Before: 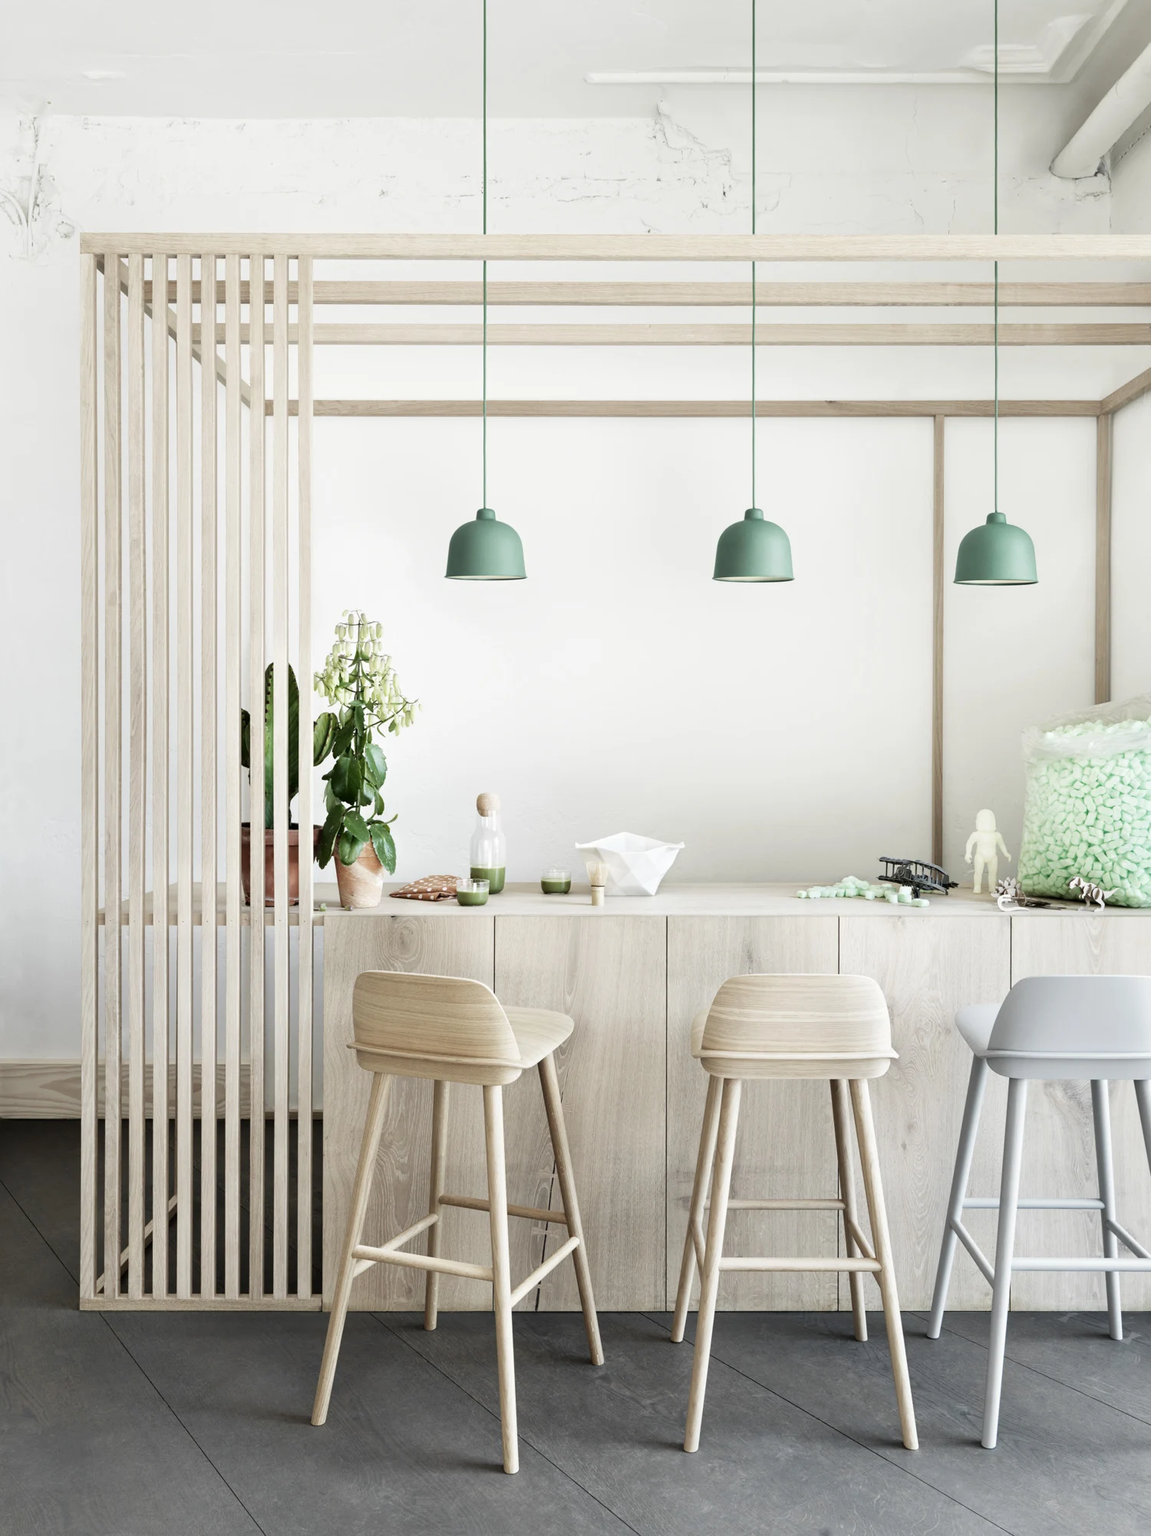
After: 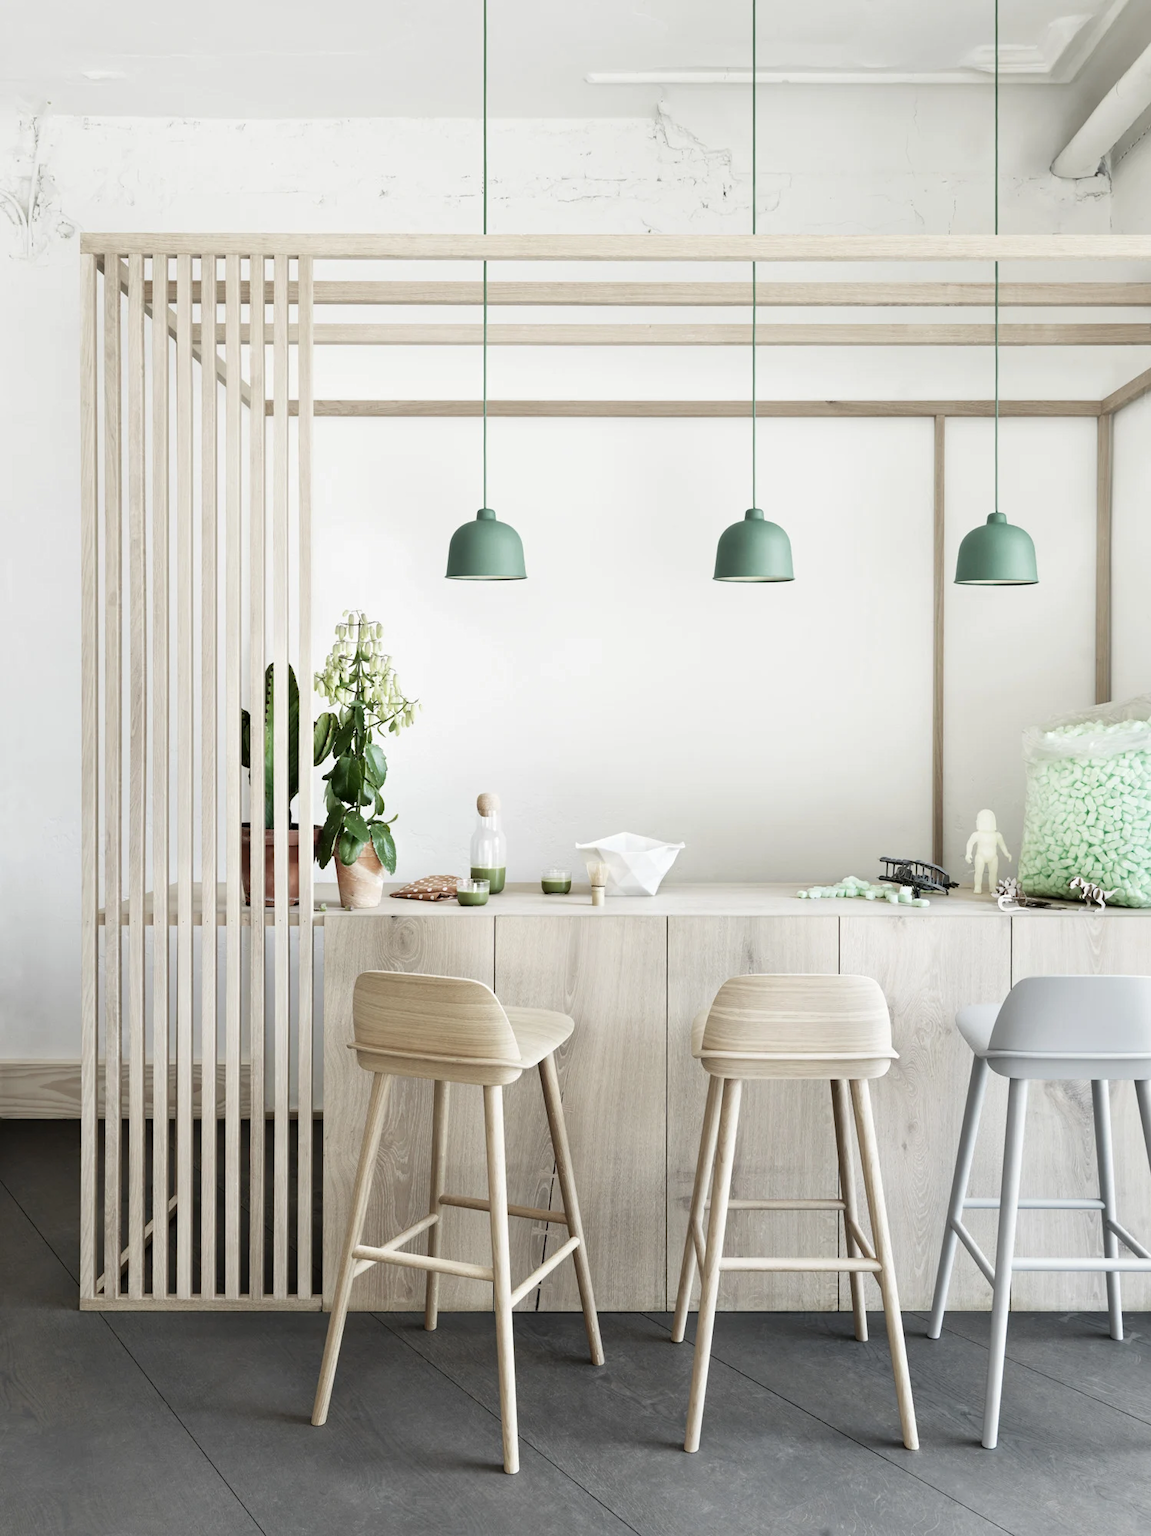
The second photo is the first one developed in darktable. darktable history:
base curve: curves: ch0 [(0, 0) (0.303, 0.277) (1, 1)]
tone equalizer: on, module defaults
